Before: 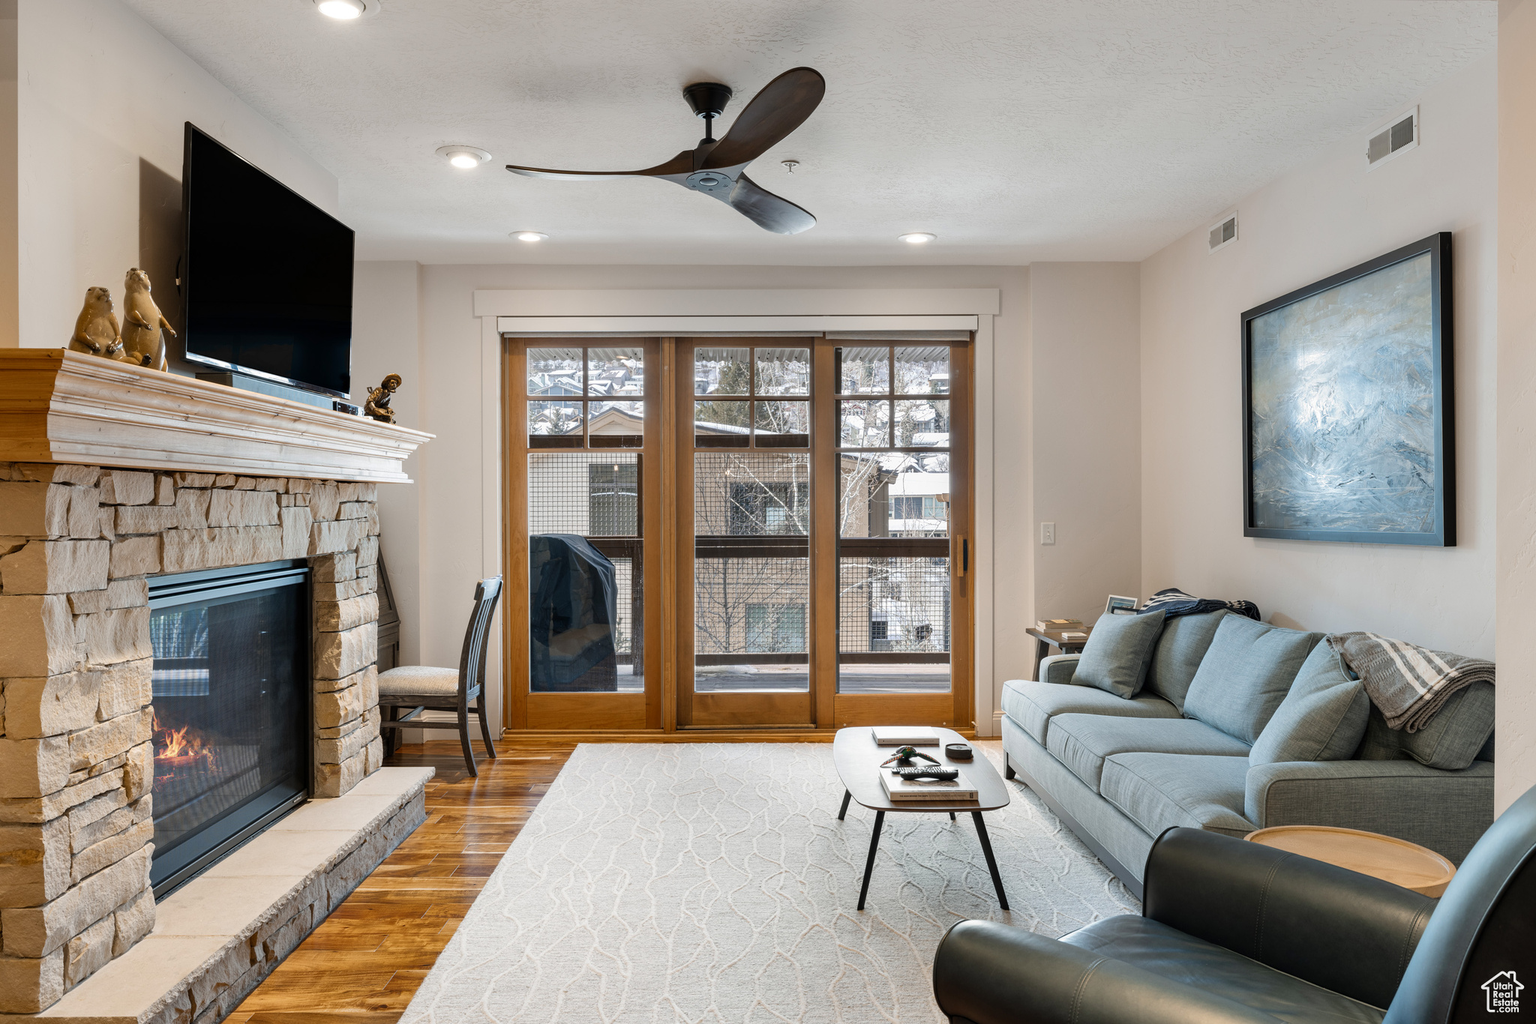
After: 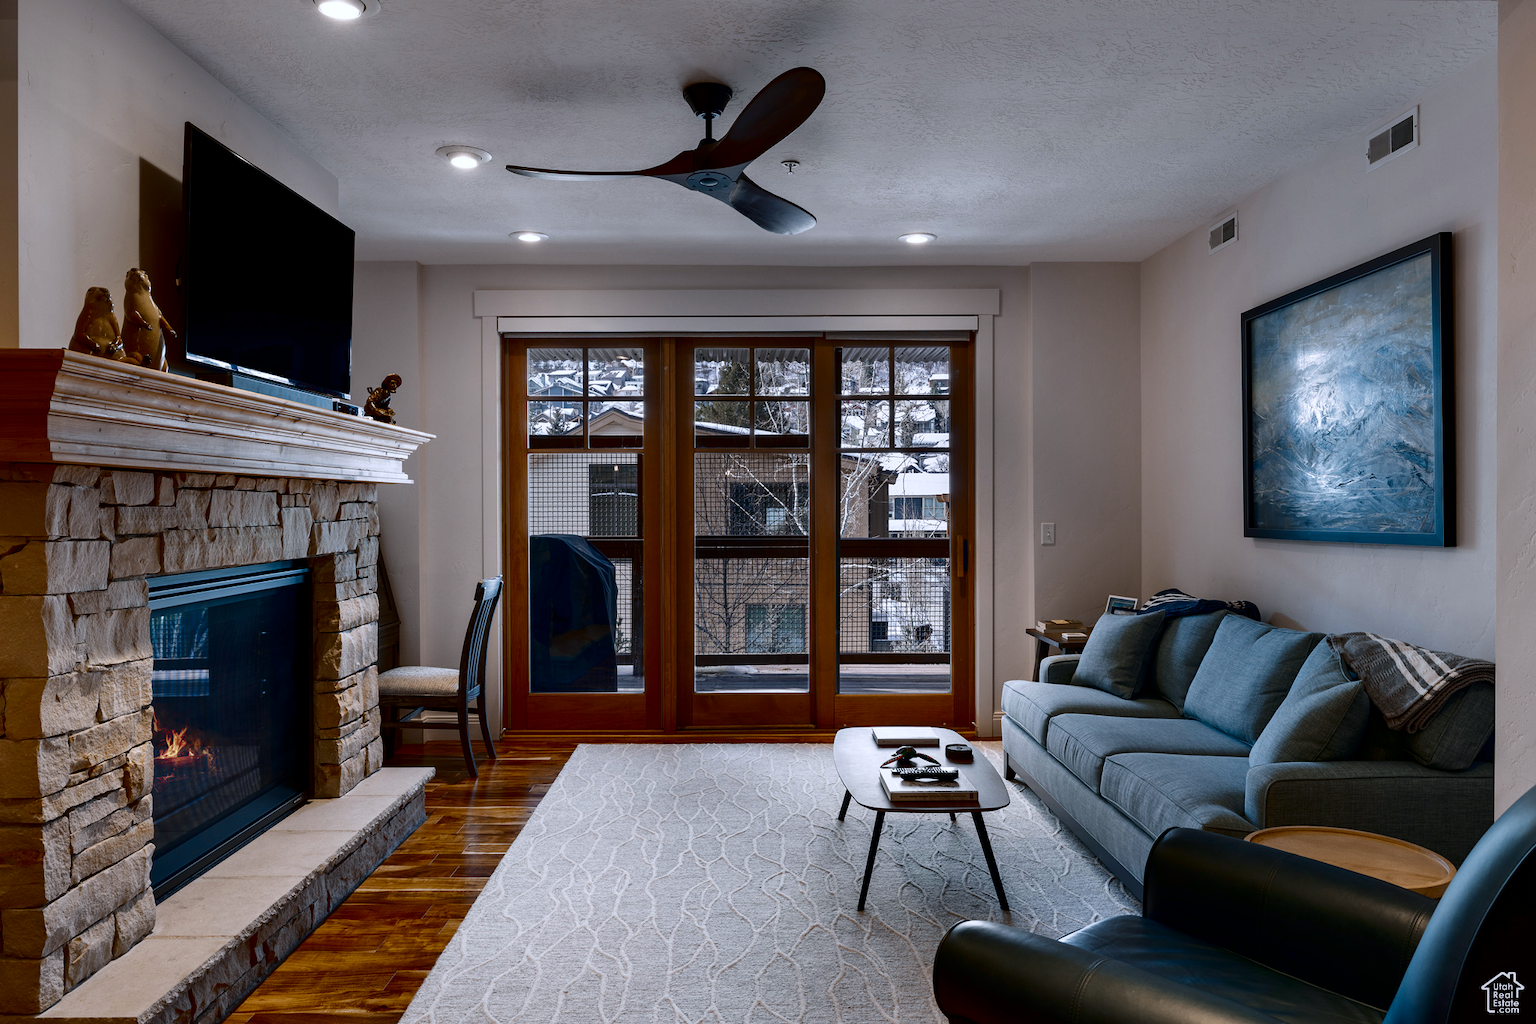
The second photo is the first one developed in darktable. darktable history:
color calibration: gray › normalize channels true, illuminant as shot in camera, x 0.358, y 0.373, temperature 4628.91 K, gamut compression 0.004
contrast brightness saturation: contrast 0.087, brightness -0.601, saturation 0.169
